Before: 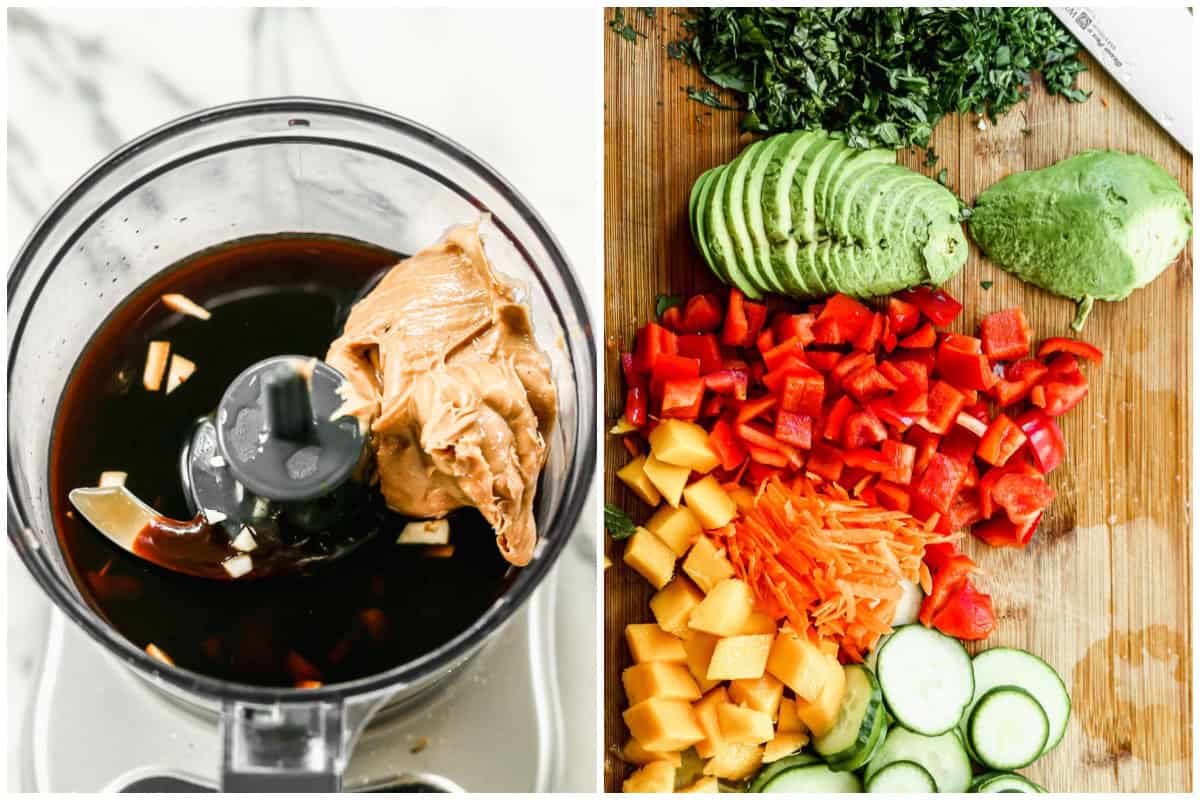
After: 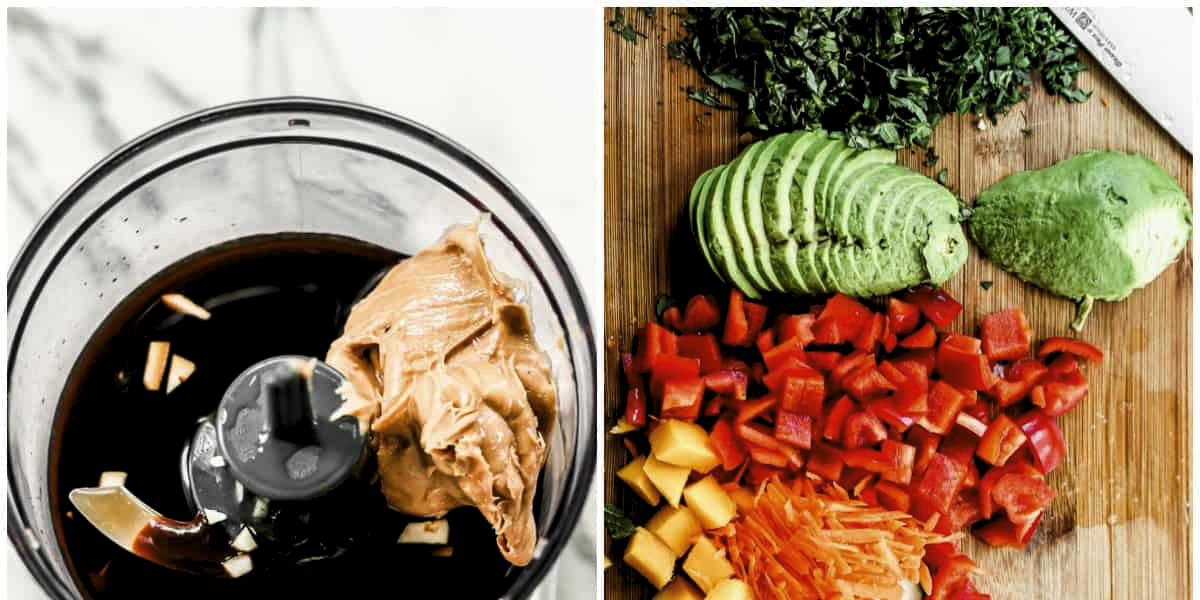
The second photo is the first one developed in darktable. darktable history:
levels: levels [0.116, 0.574, 1]
crop: bottom 24.988%
